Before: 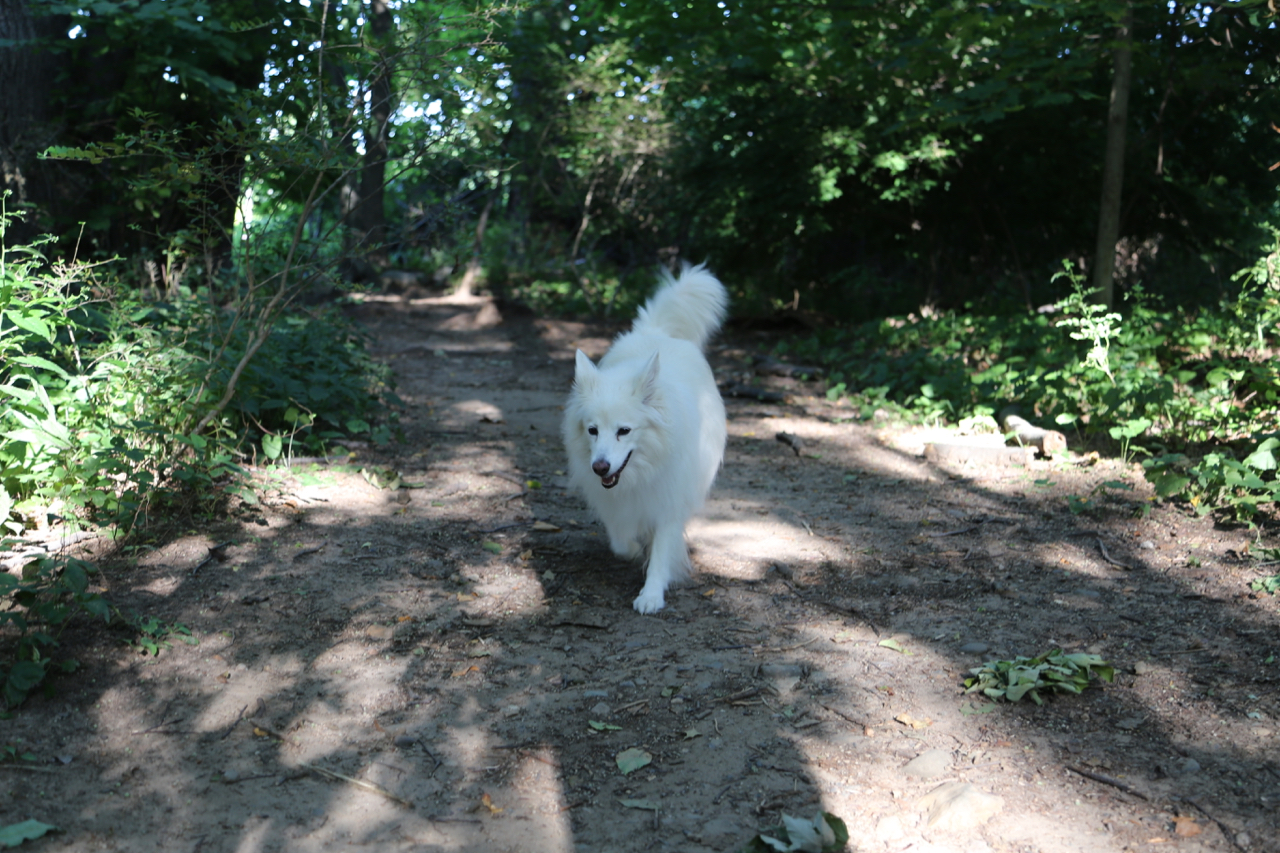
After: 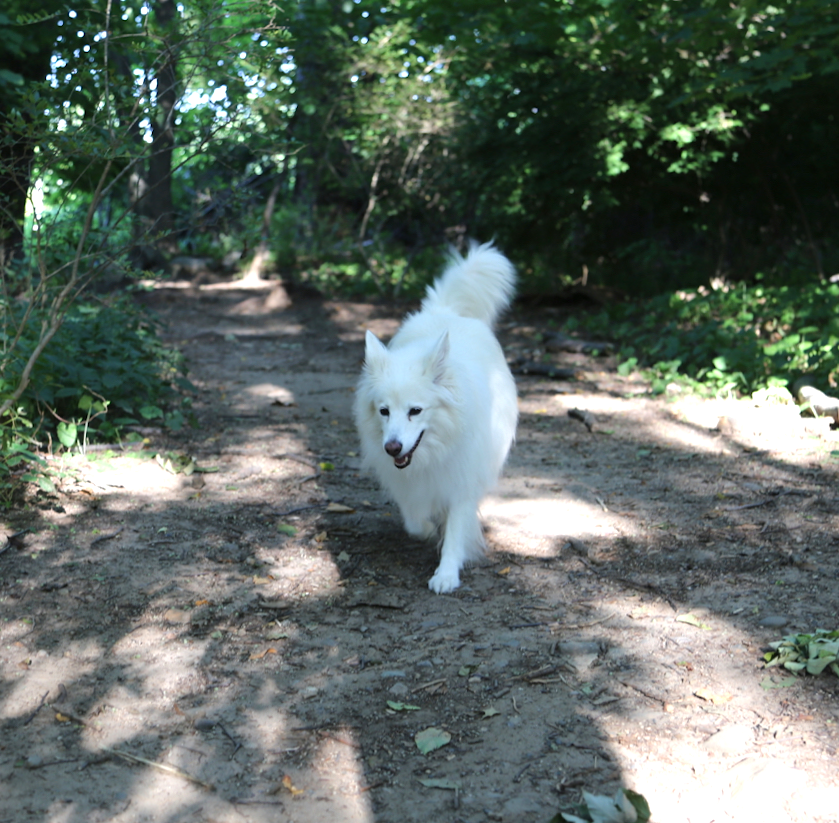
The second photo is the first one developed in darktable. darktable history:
rotate and perspective: rotation -1.32°, lens shift (horizontal) -0.031, crop left 0.015, crop right 0.985, crop top 0.047, crop bottom 0.982
crop and rotate: left 15.055%, right 18.278%
exposure: exposure 0.515 EV, compensate highlight preservation false
